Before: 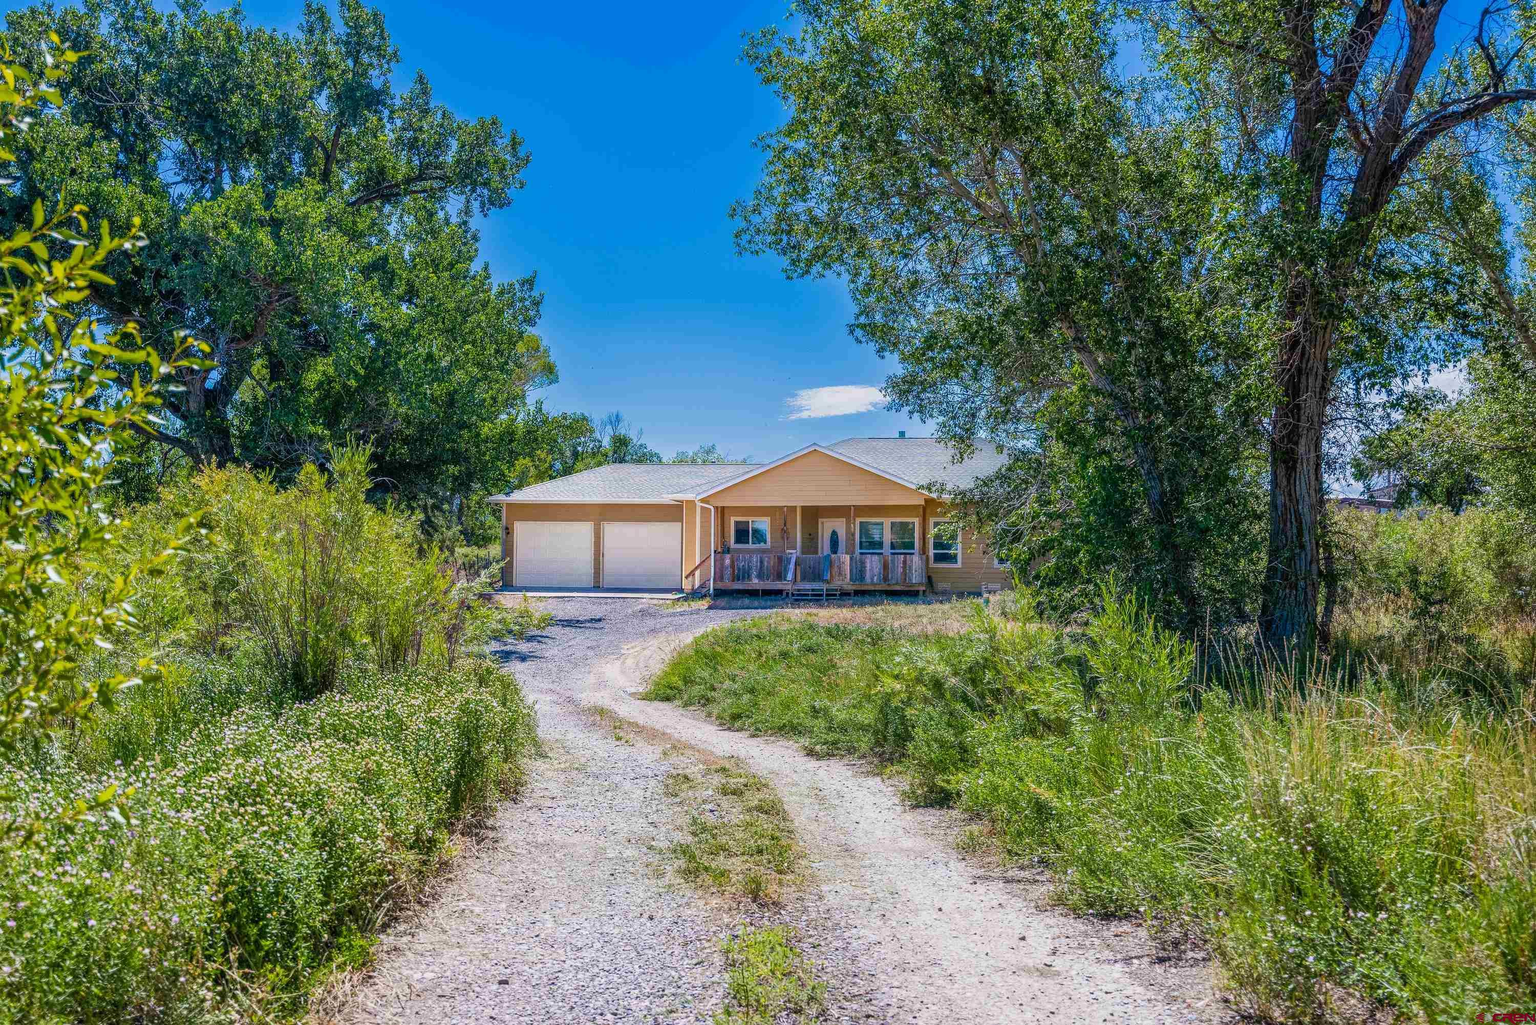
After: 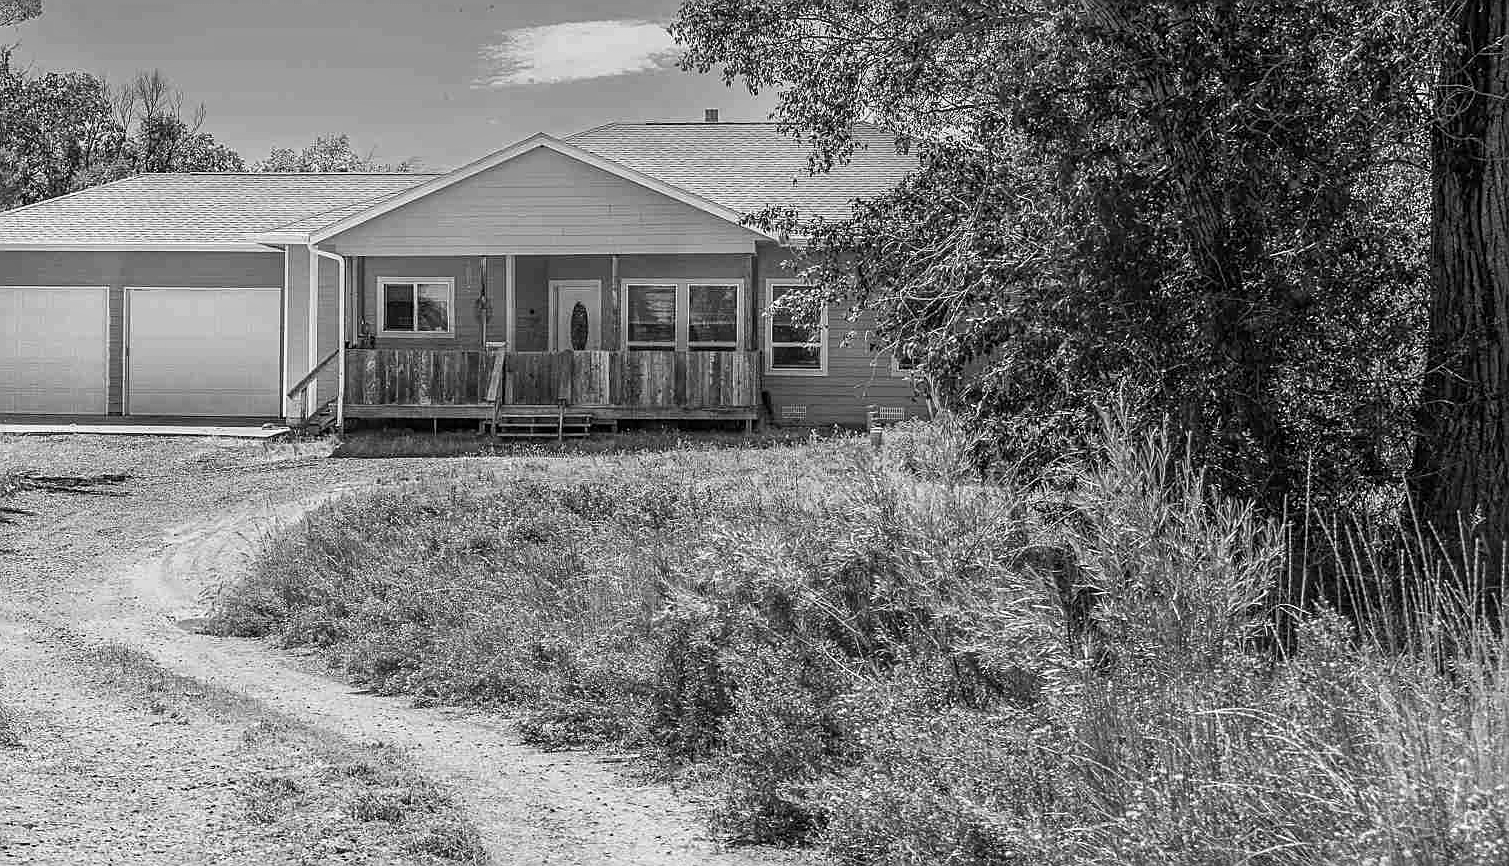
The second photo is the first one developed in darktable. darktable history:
monochrome: a -6.99, b 35.61, size 1.4
sharpen: amount 0.478
crop: left 35.03%, top 36.625%, right 14.663%, bottom 20.057%
